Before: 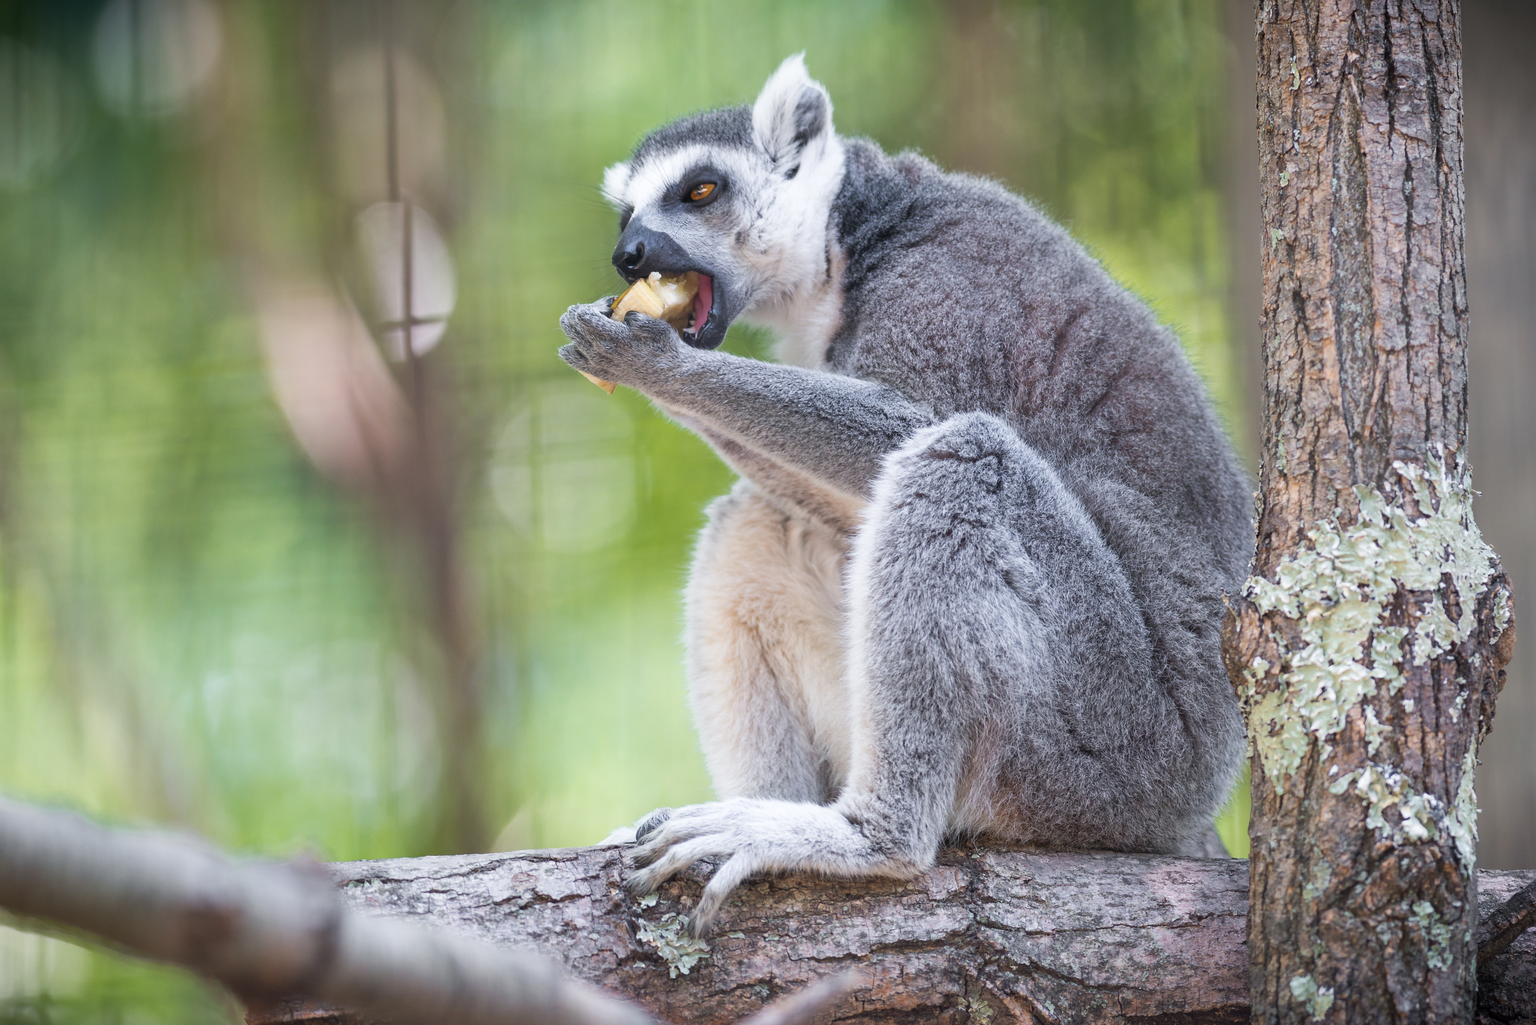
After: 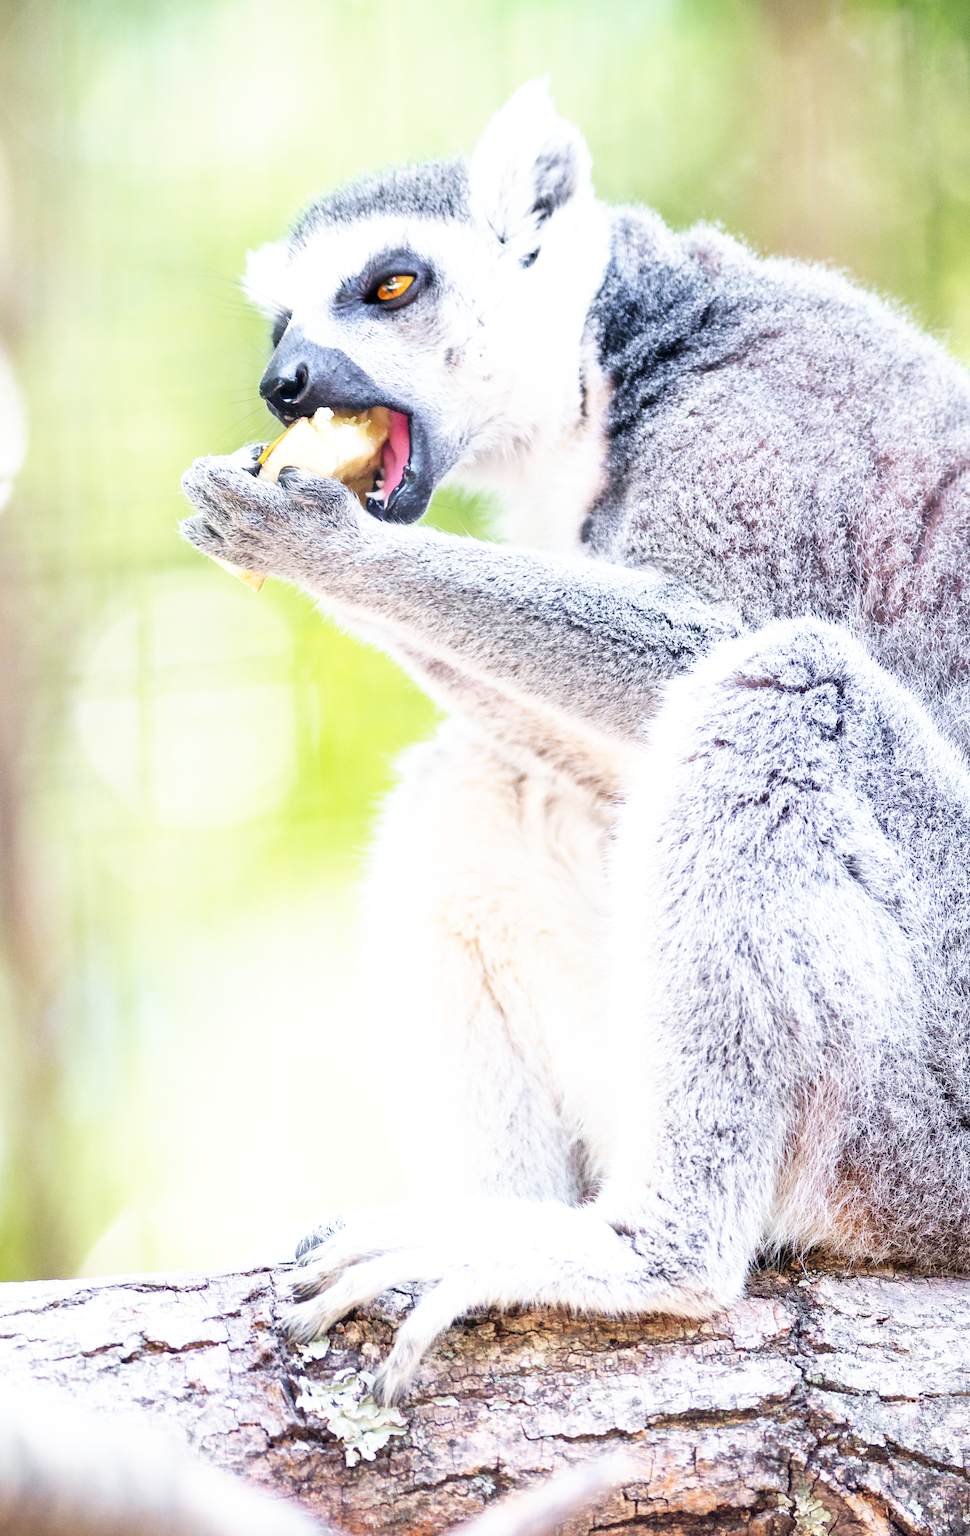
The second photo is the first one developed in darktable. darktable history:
exposure: black level correction 0.005, exposure 0.417 EV, compensate highlight preservation false
base curve: curves: ch0 [(0, 0) (0.007, 0.004) (0.027, 0.03) (0.046, 0.07) (0.207, 0.54) (0.442, 0.872) (0.673, 0.972) (1, 1)], preserve colors none
crop: left 28.583%, right 29.231%
white balance: emerald 1
